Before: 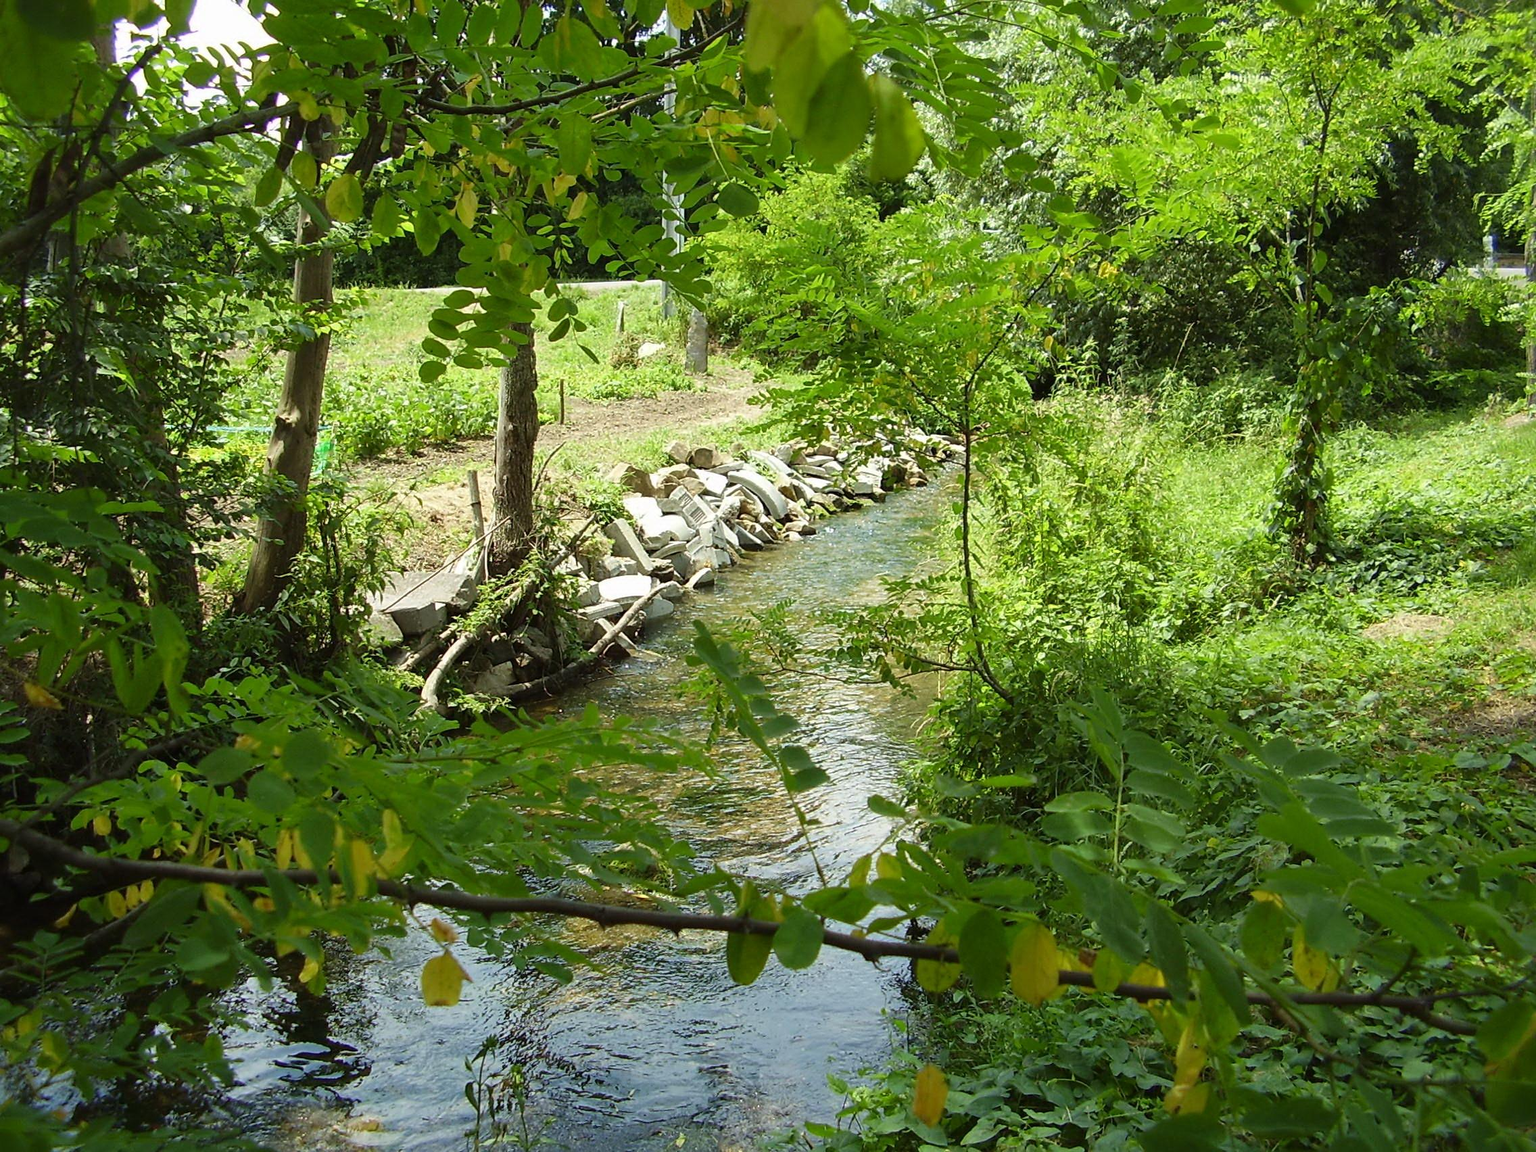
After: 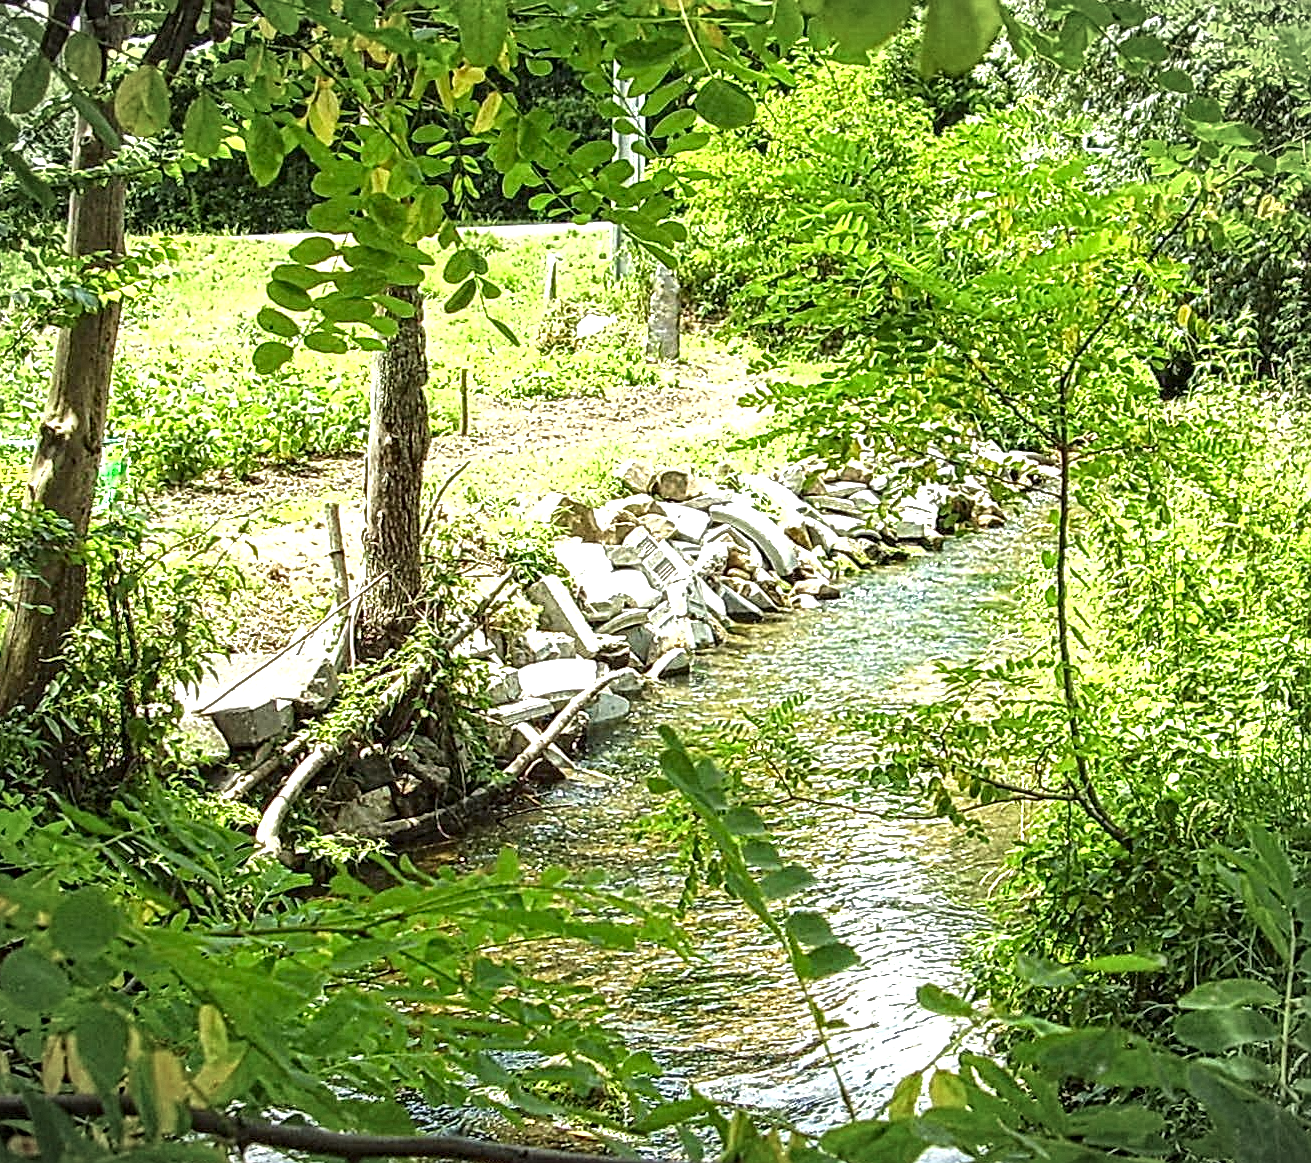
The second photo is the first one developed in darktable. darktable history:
exposure: black level correction 0, exposure 0.892 EV, compensate highlight preservation false
local contrast: mode bilateral grid, contrast 20, coarseness 3, detail 298%, midtone range 0.2
crop: left 16.179%, top 11.319%, right 26.107%, bottom 20.42%
vignetting: fall-off start 97.23%, width/height ratio 1.181
